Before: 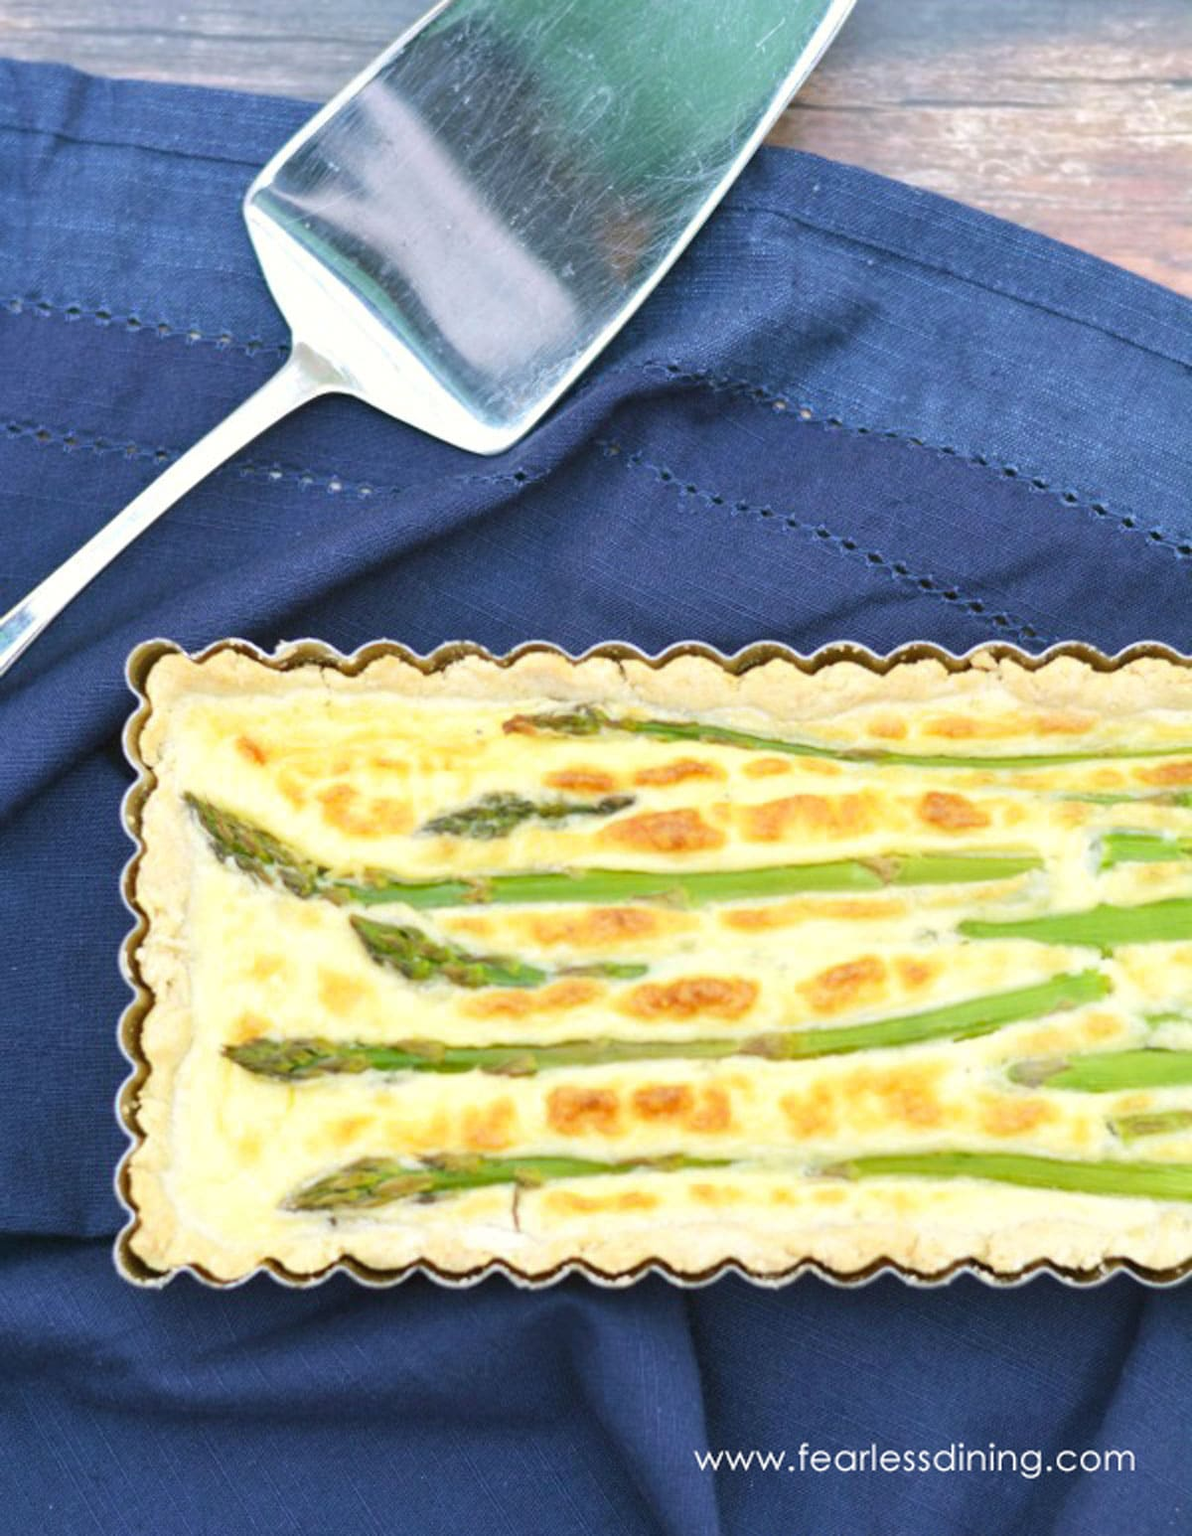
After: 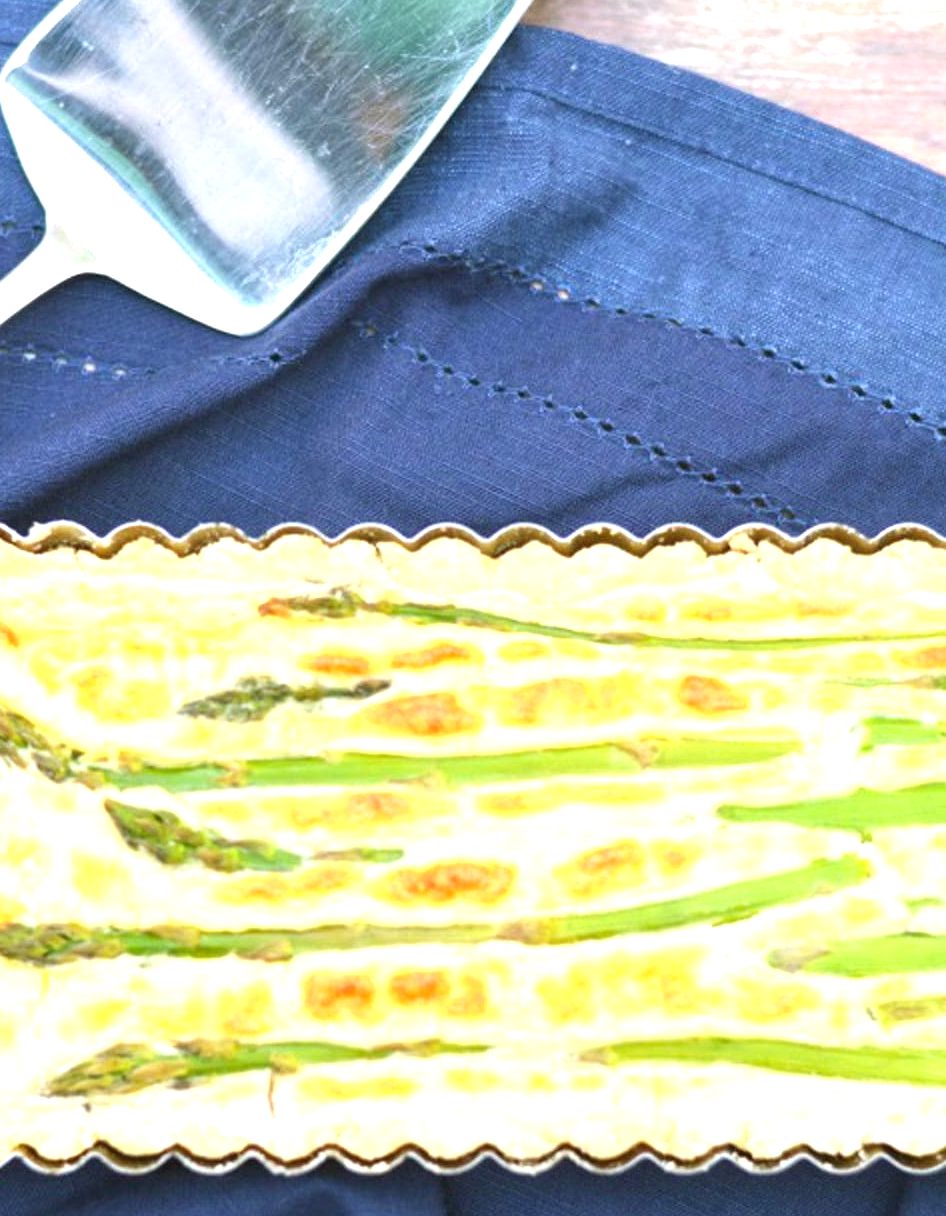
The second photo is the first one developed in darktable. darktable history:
crop and rotate: left 20.74%, top 7.912%, right 0.375%, bottom 13.378%
exposure: exposure 0.722 EV, compensate highlight preservation false
